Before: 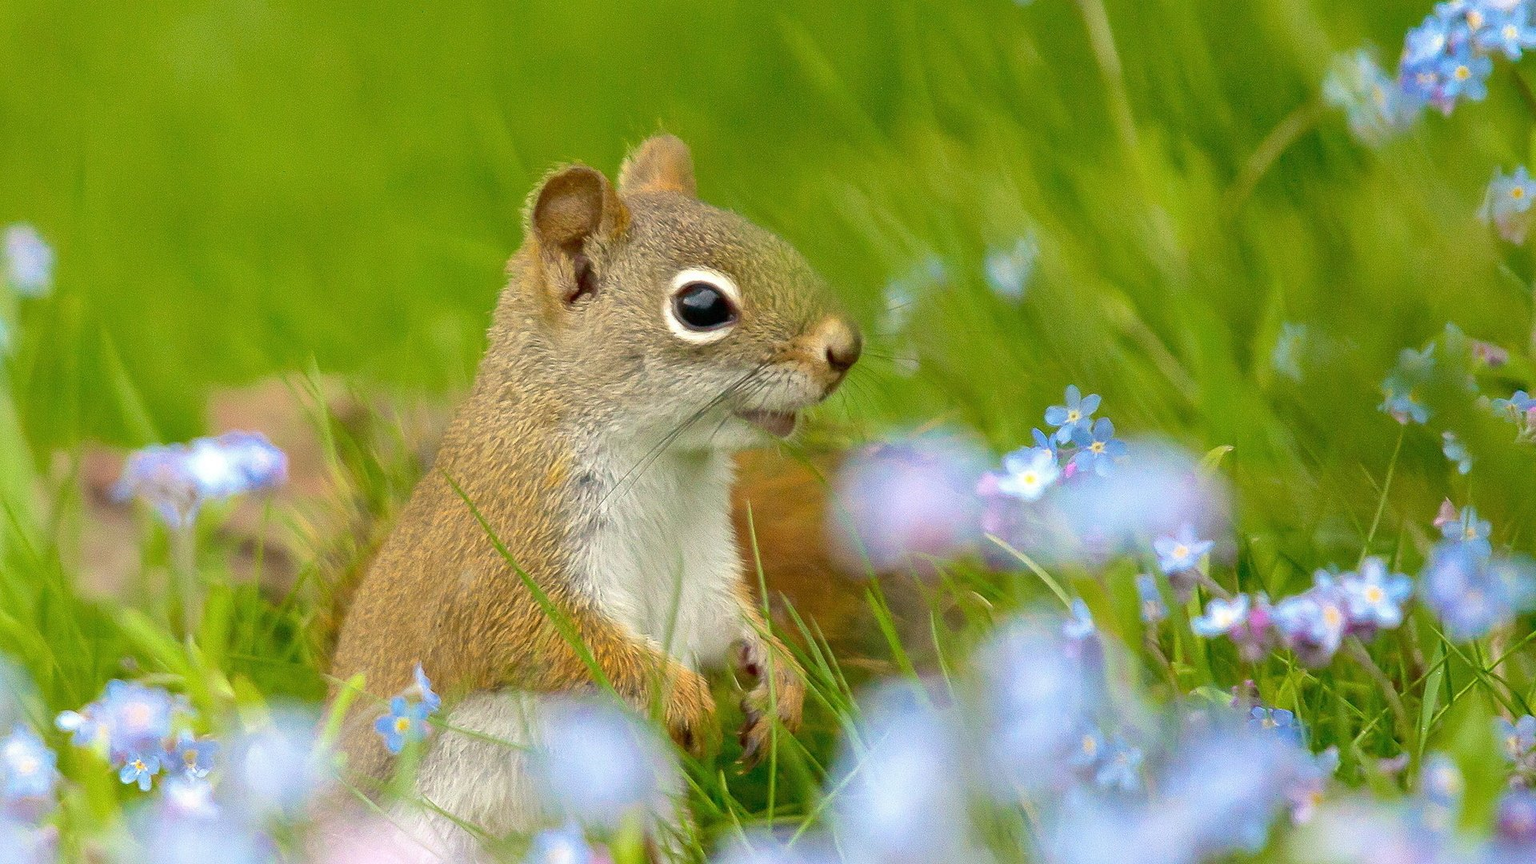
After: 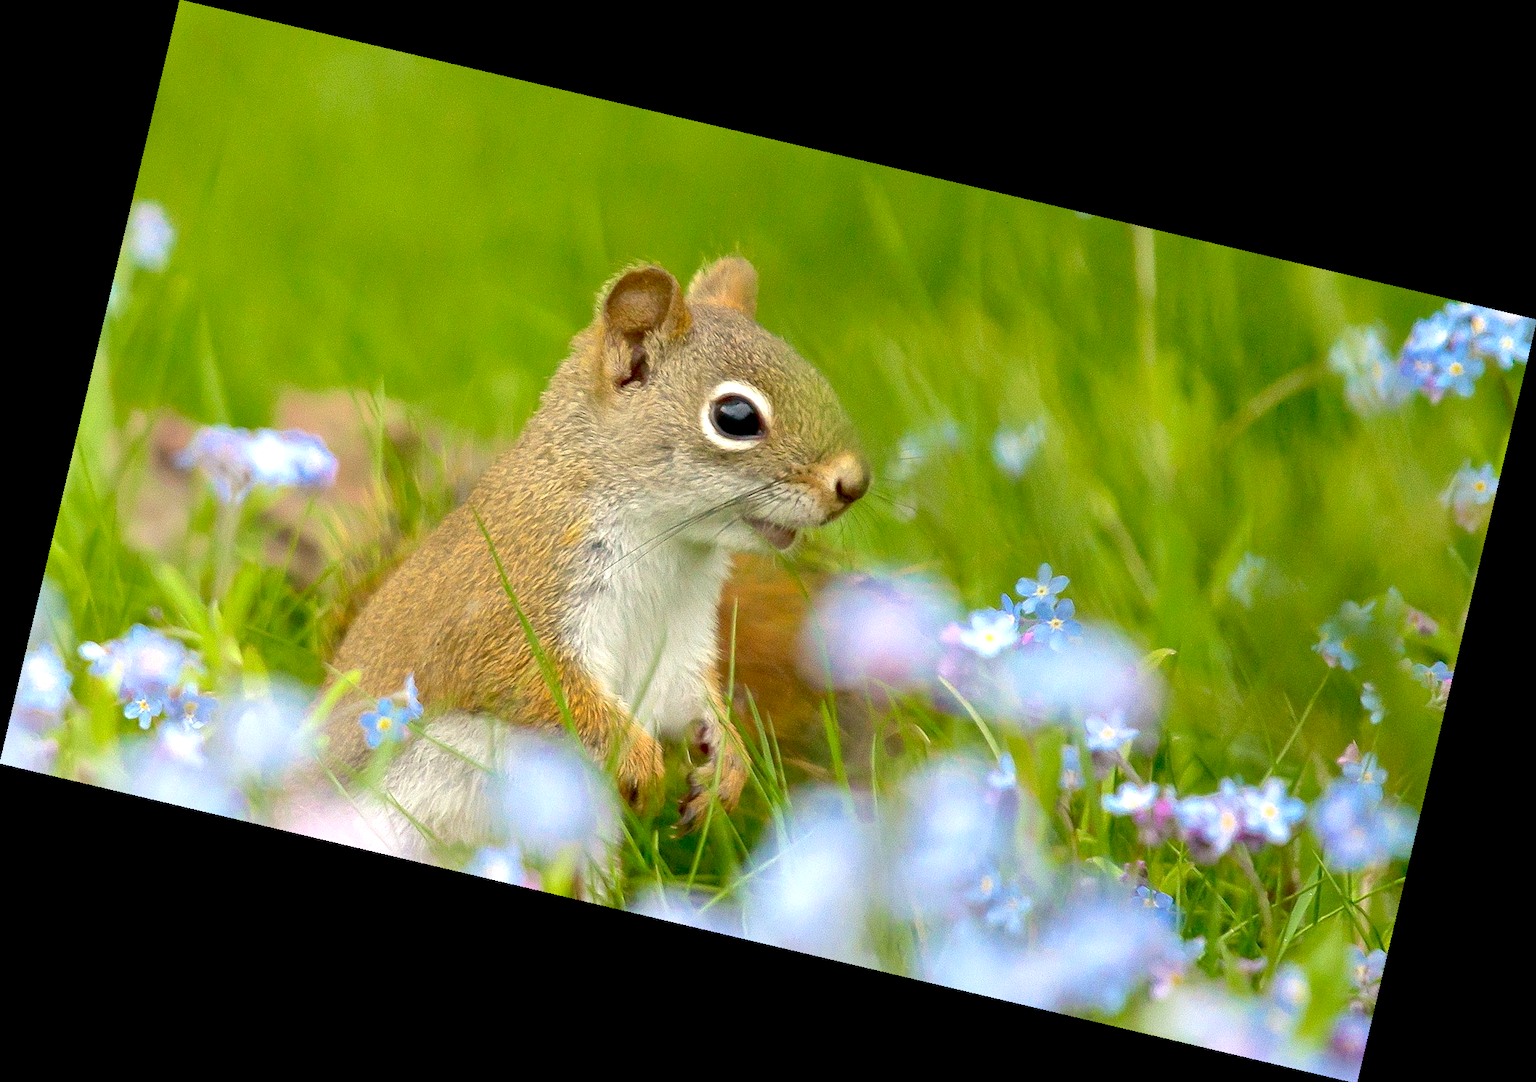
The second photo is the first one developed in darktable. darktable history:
rotate and perspective: rotation 13.27°, automatic cropping off
exposure: black level correction 0.005, exposure 0.286 EV, compensate highlight preservation false
